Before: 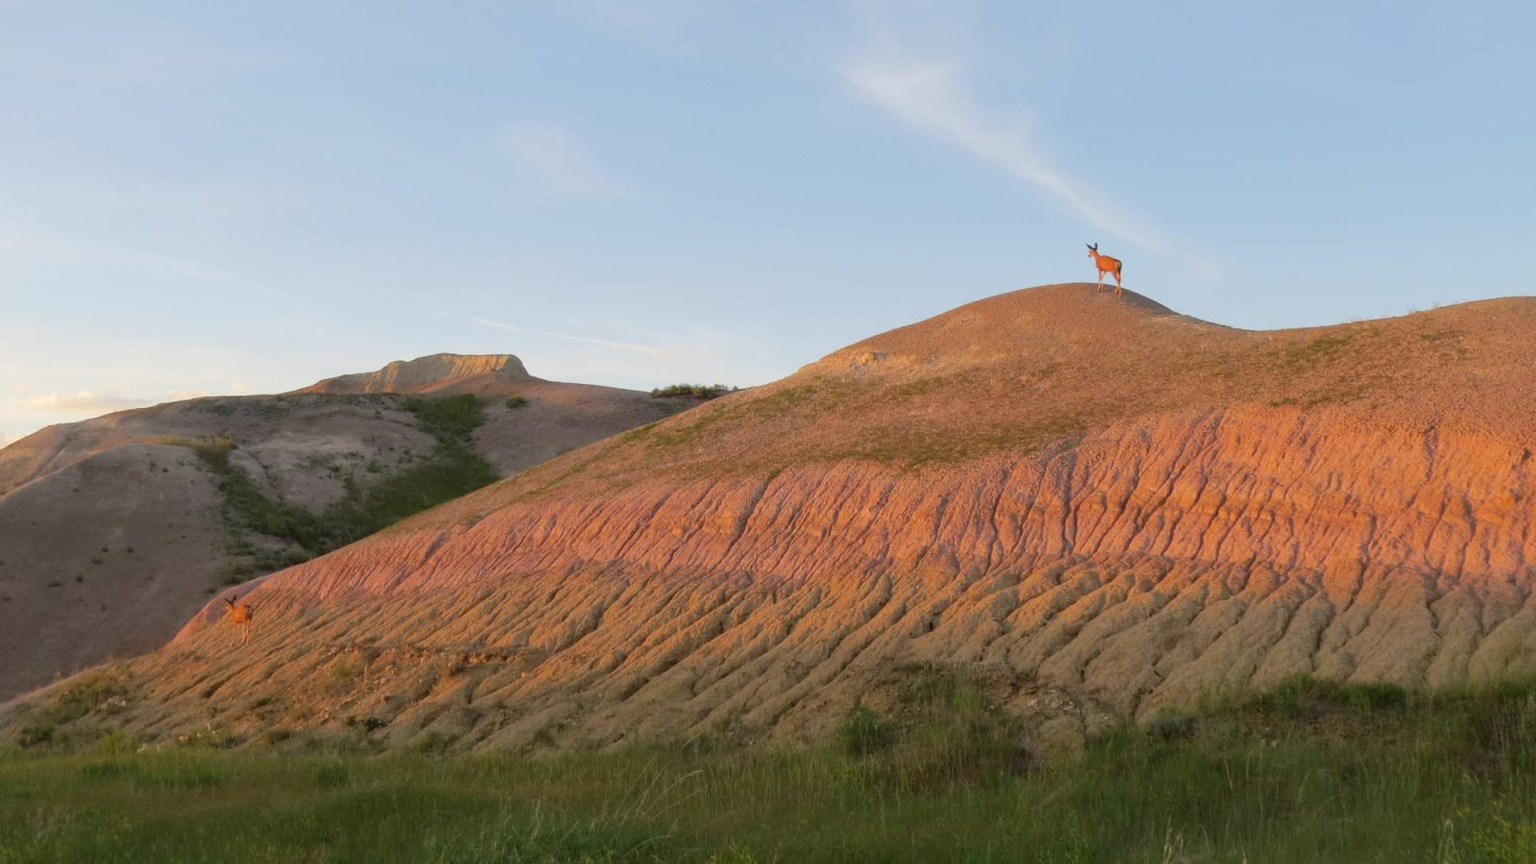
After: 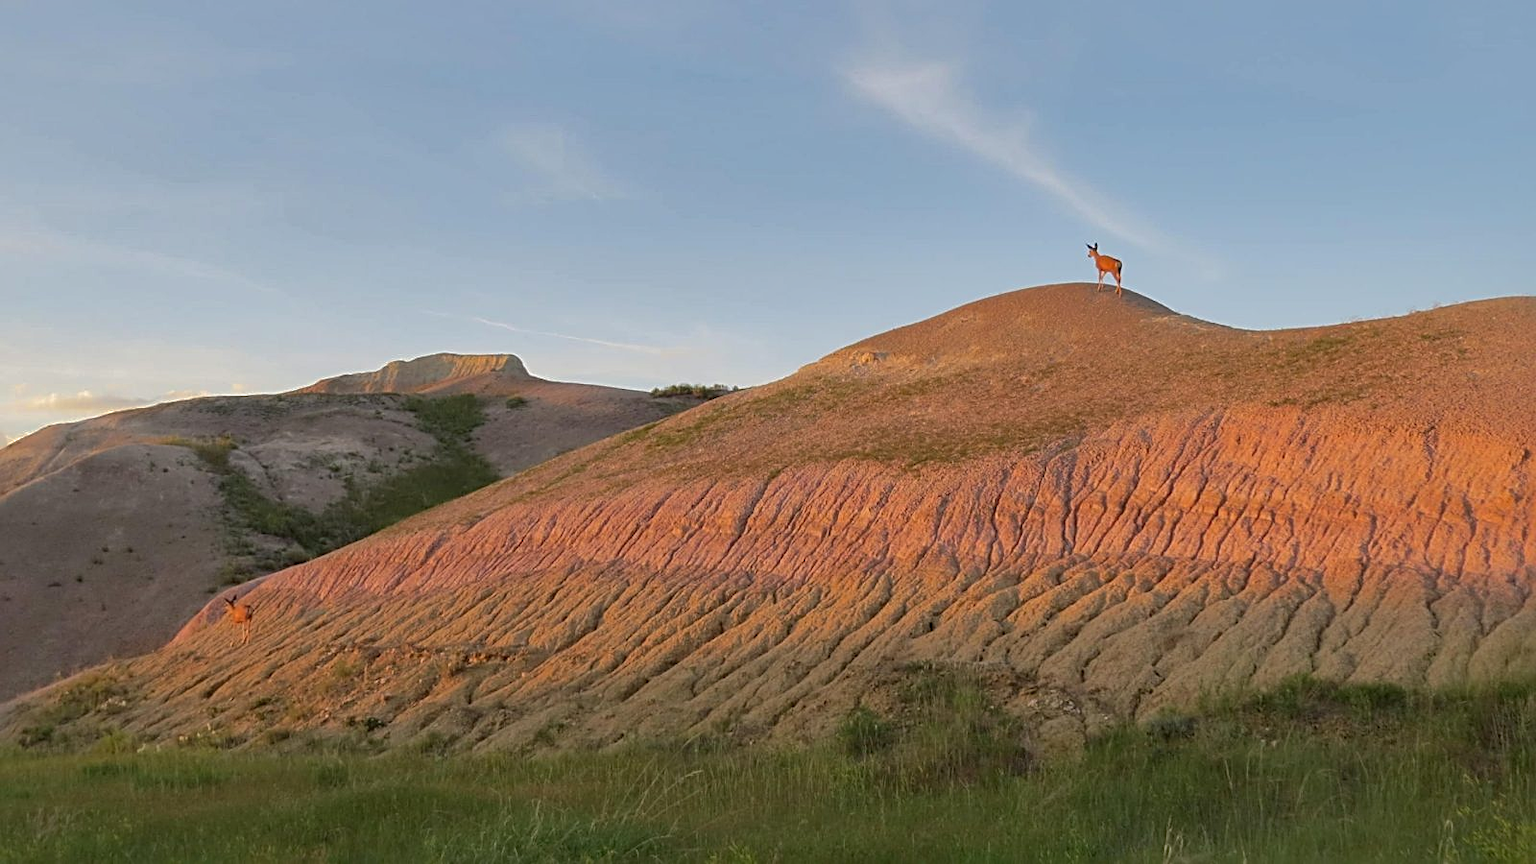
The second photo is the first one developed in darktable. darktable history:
sharpen: radius 2.584, amount 0.688
shadows and highlights: shadows 40, highlights -60
